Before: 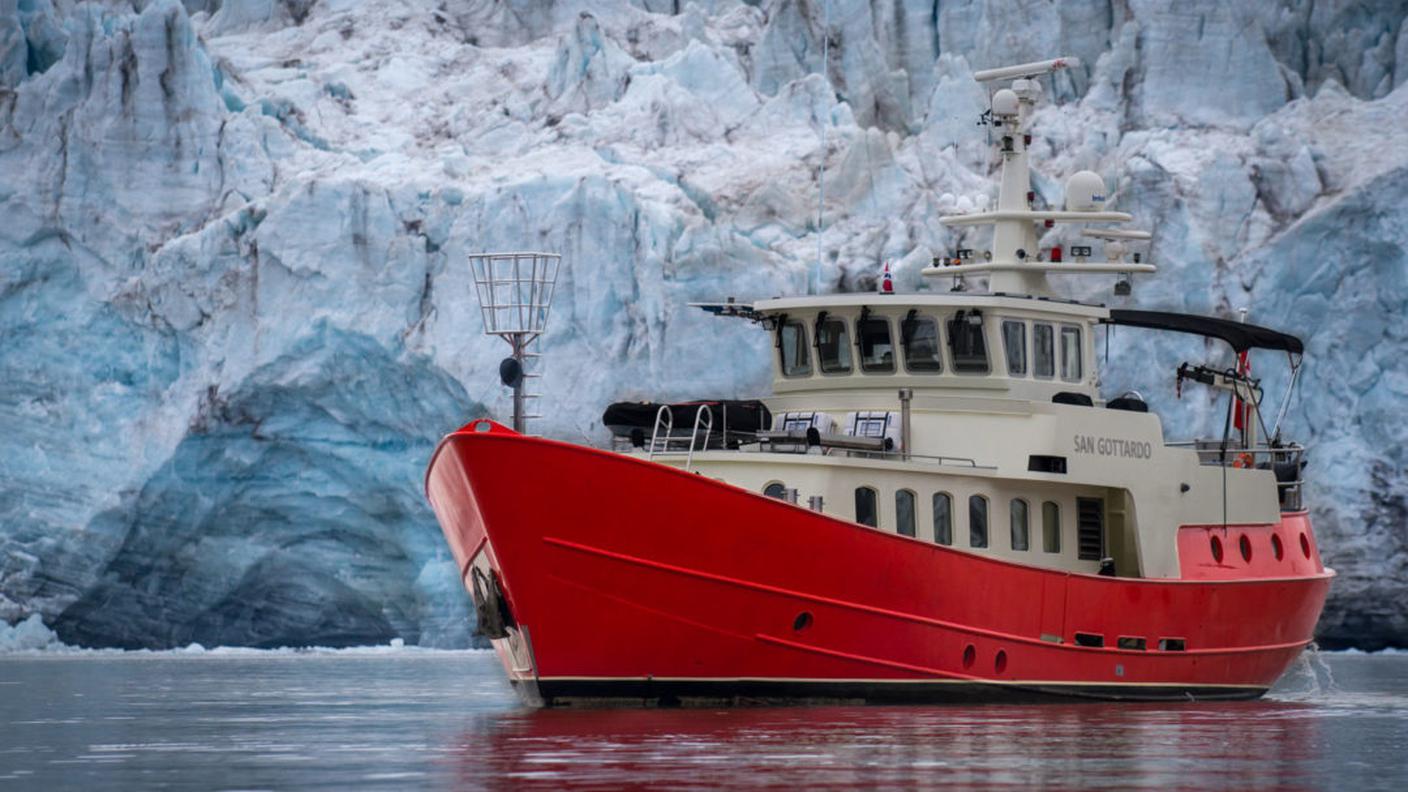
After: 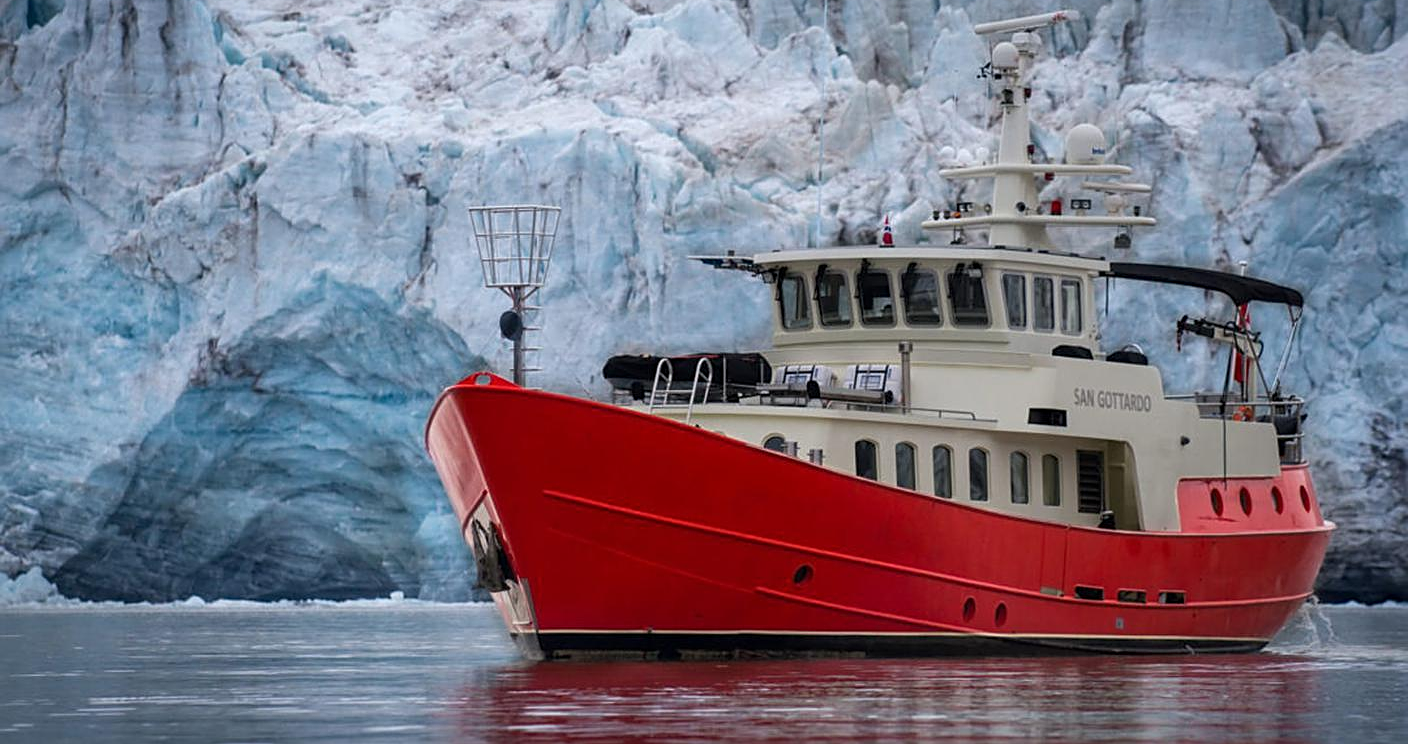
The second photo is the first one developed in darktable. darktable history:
sharpen: on, module defaults
crop and rotate: top 6.024%
